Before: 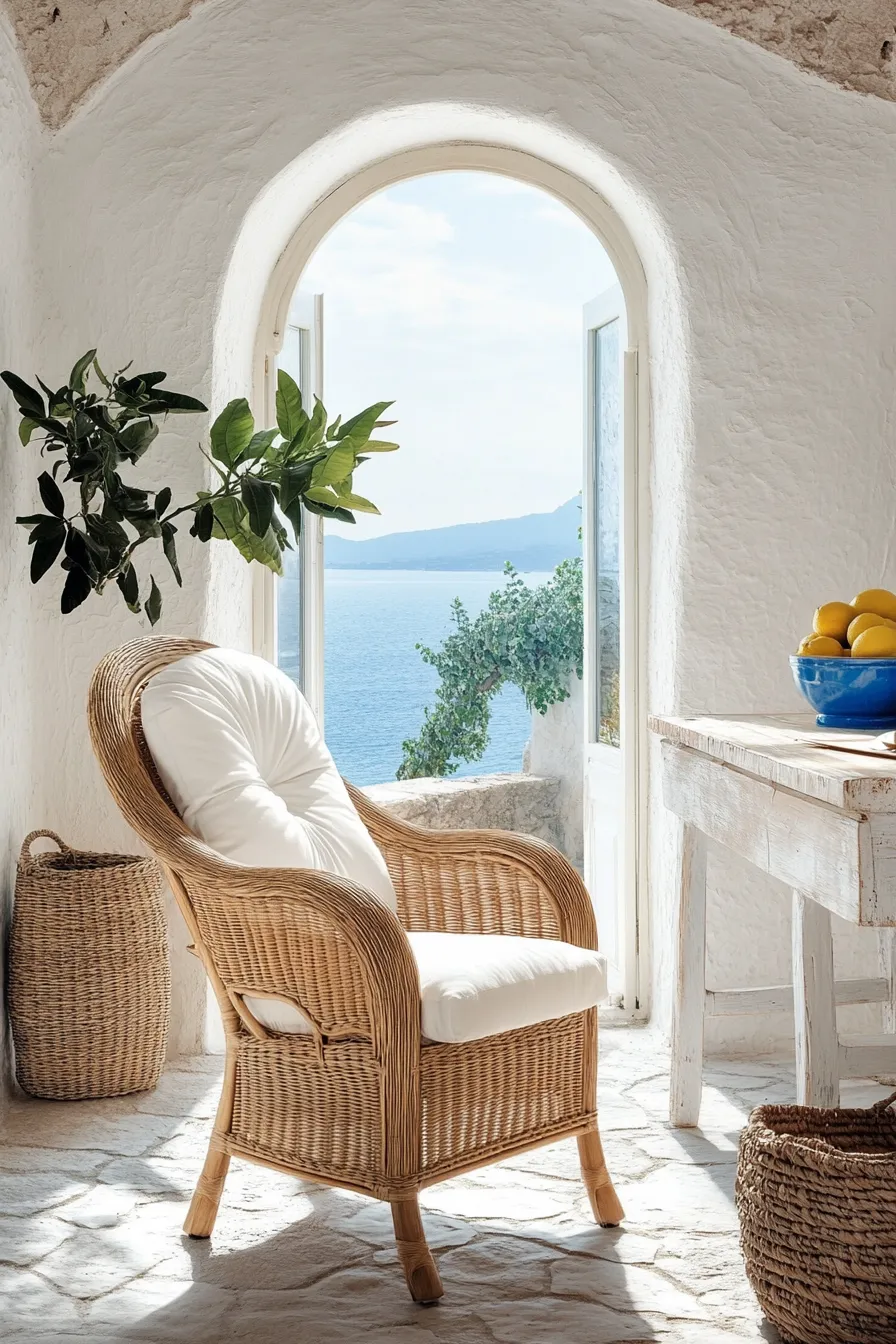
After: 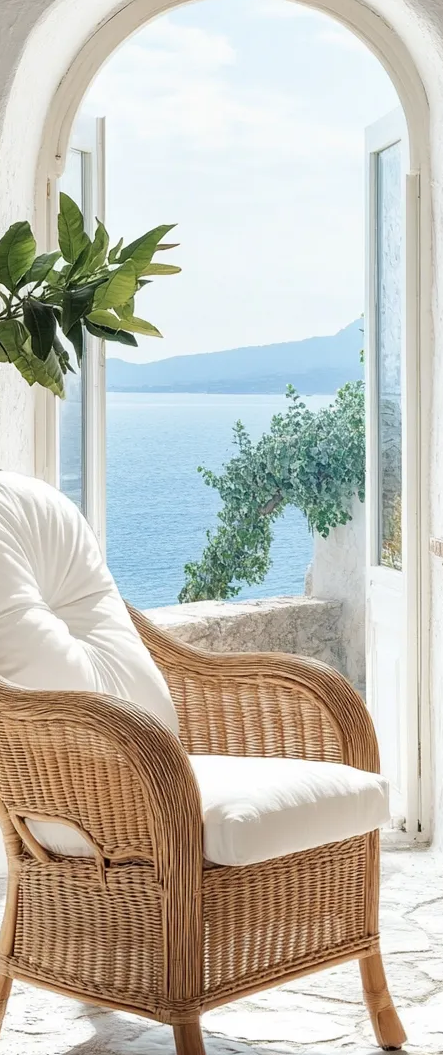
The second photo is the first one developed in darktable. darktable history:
crop and rotate: angle 0.02°, left 24.353%, top 13.219%, right 26.156%, bottom 8.224%
